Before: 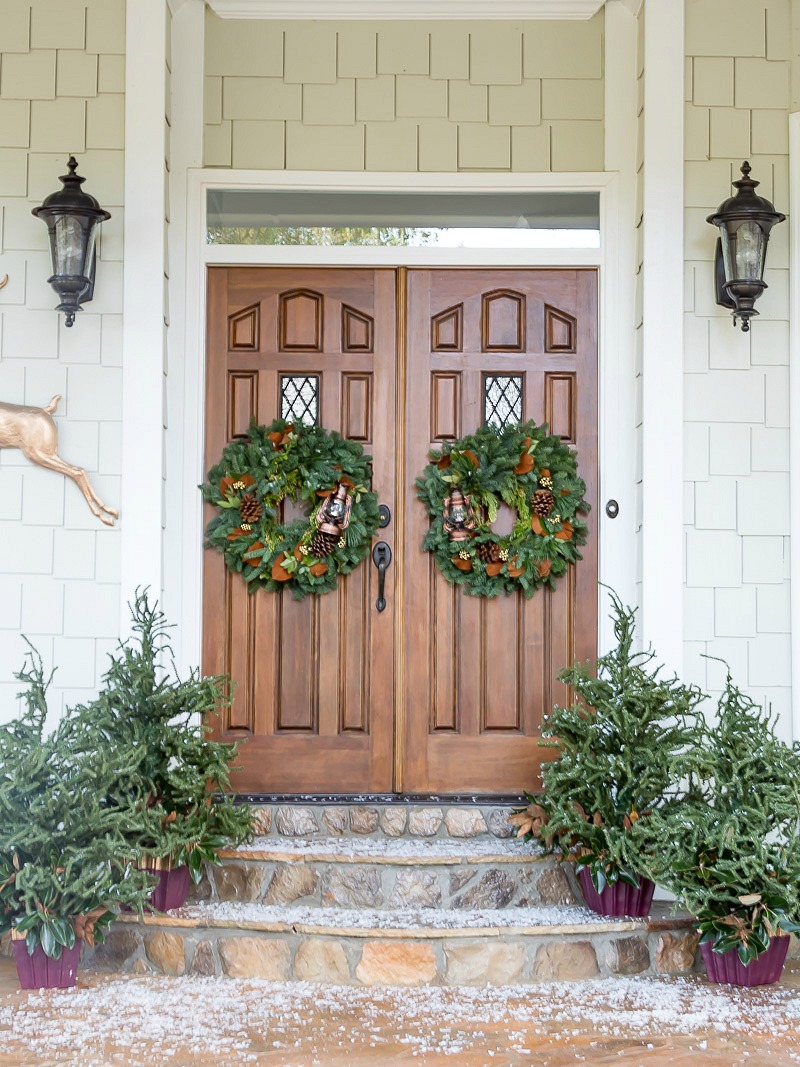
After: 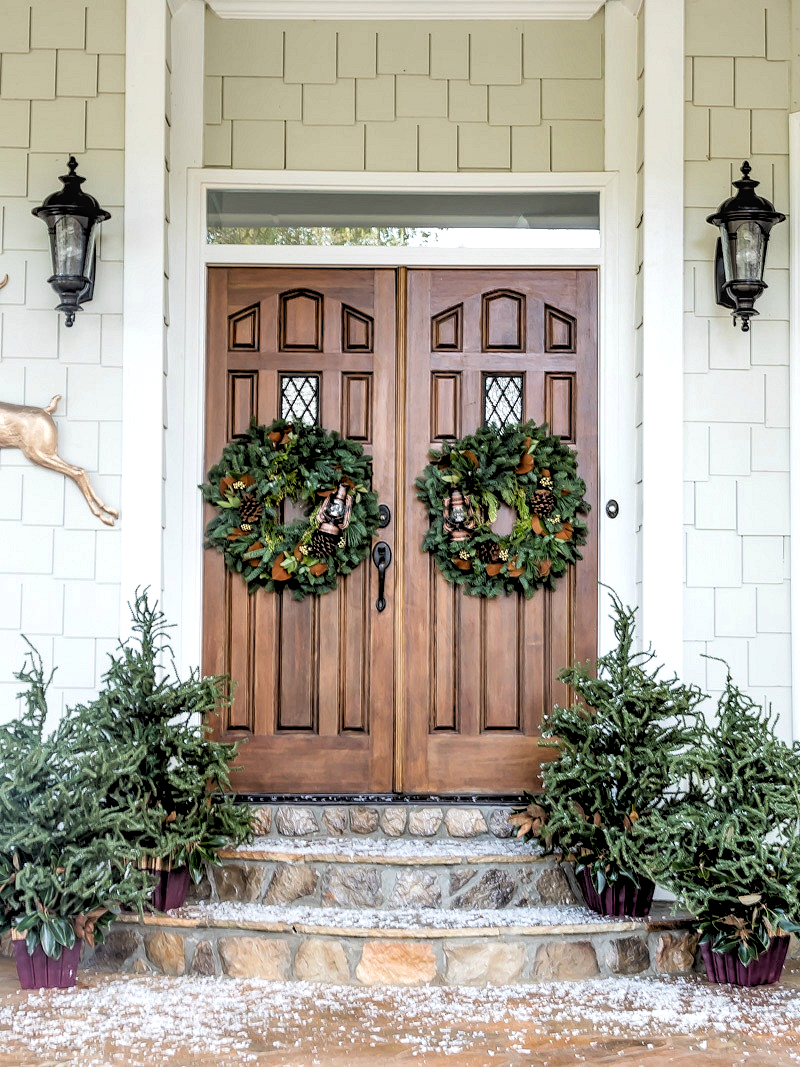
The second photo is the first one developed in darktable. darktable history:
local contrast: detail 130%
rgb levels: levels [[0.034, 0.472, 0.904], [0, 0.5, 1], [0, 0.5, 1]]
